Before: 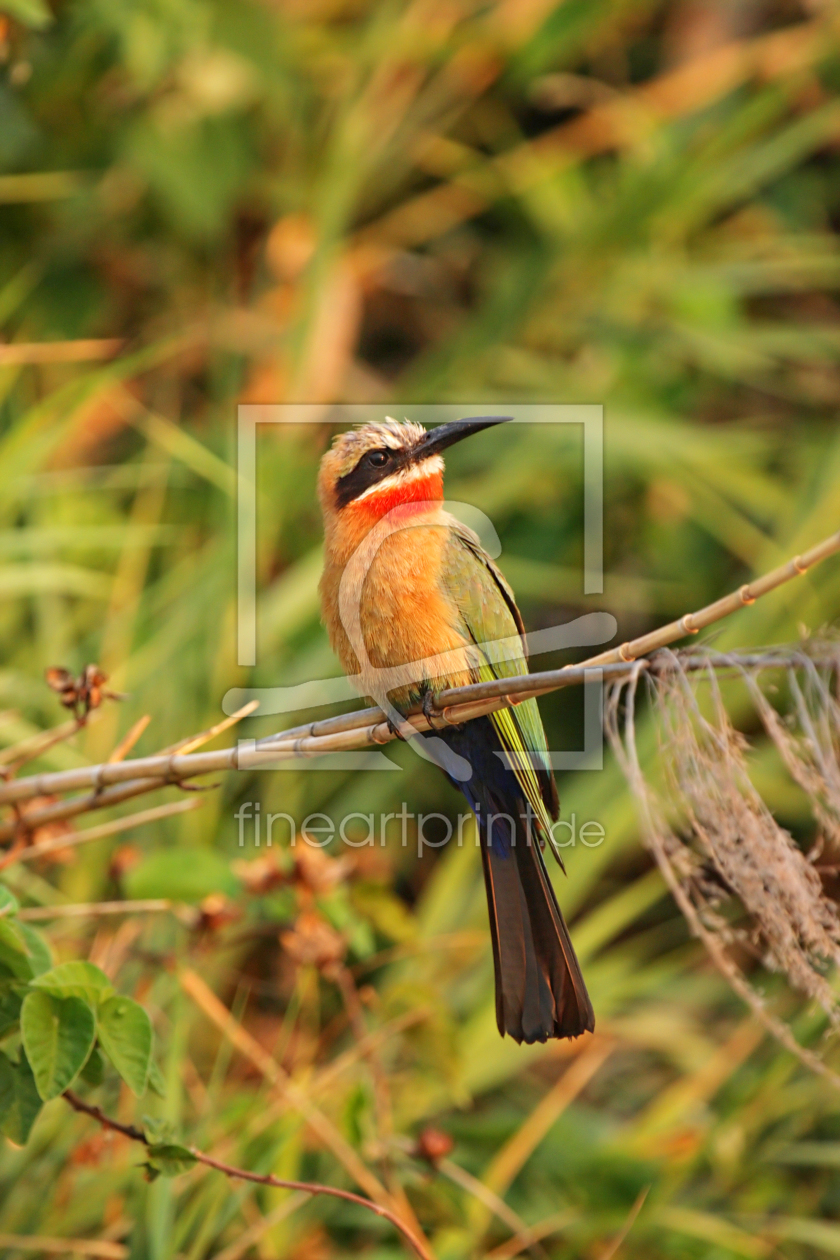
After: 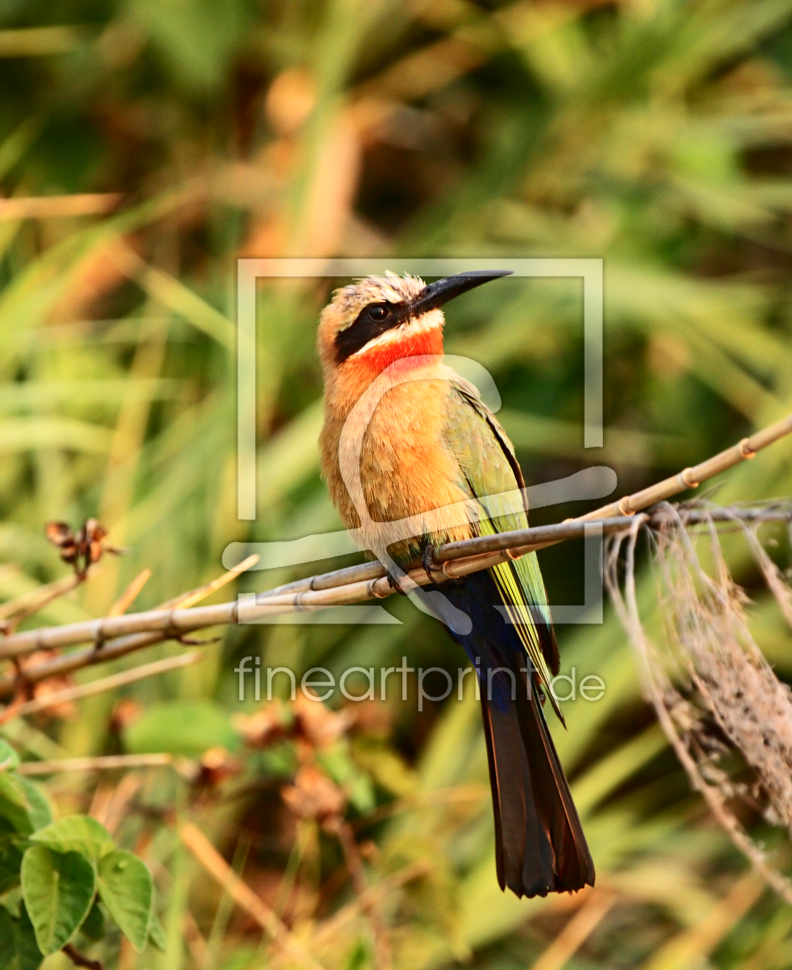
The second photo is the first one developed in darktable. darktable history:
contrast brightness saturation: contrast 0.282
crop and rotate: angle 0.053°, top 11.595%, right 5.5%, bottom 11.273%
